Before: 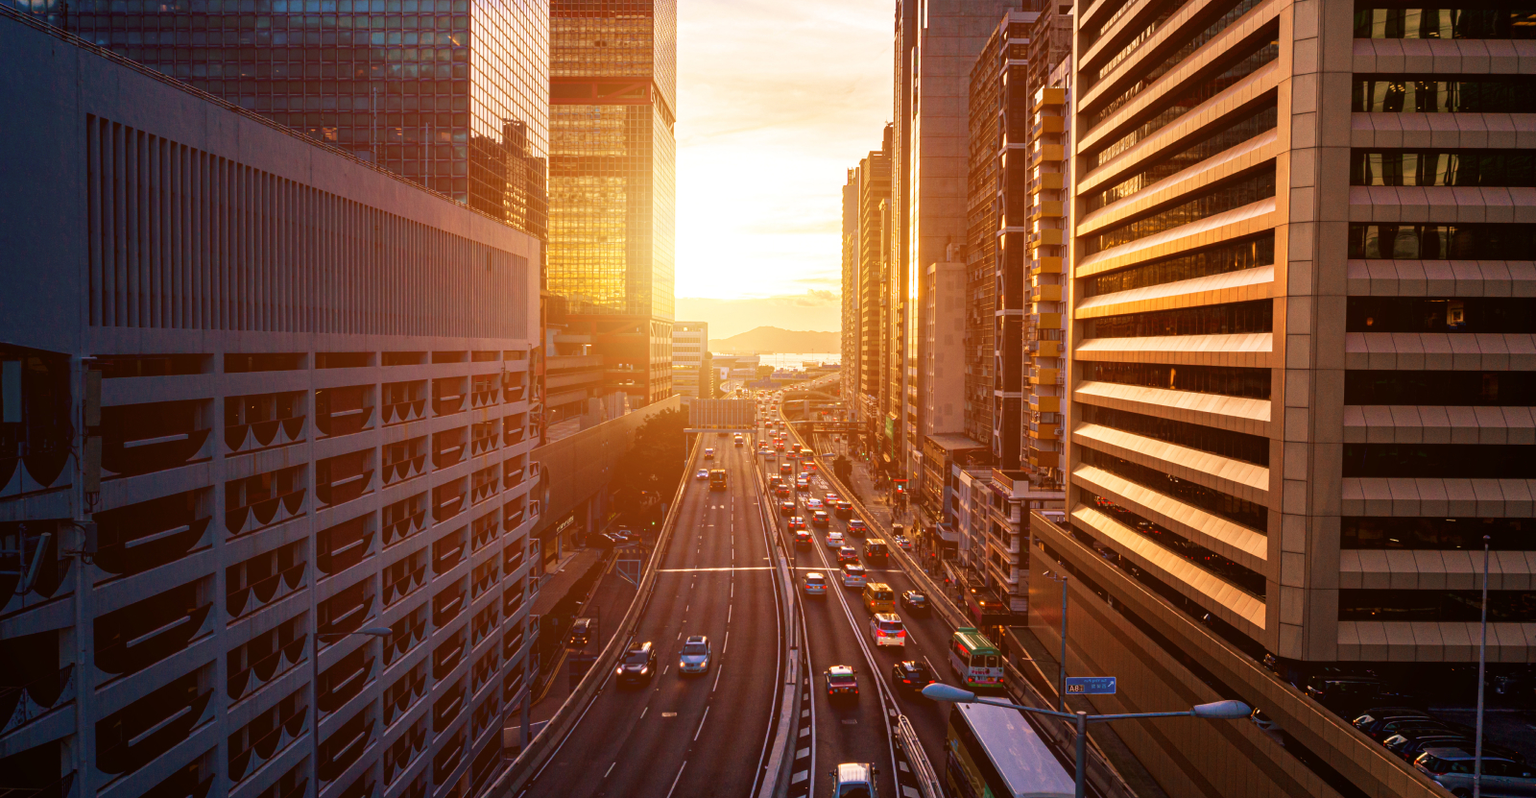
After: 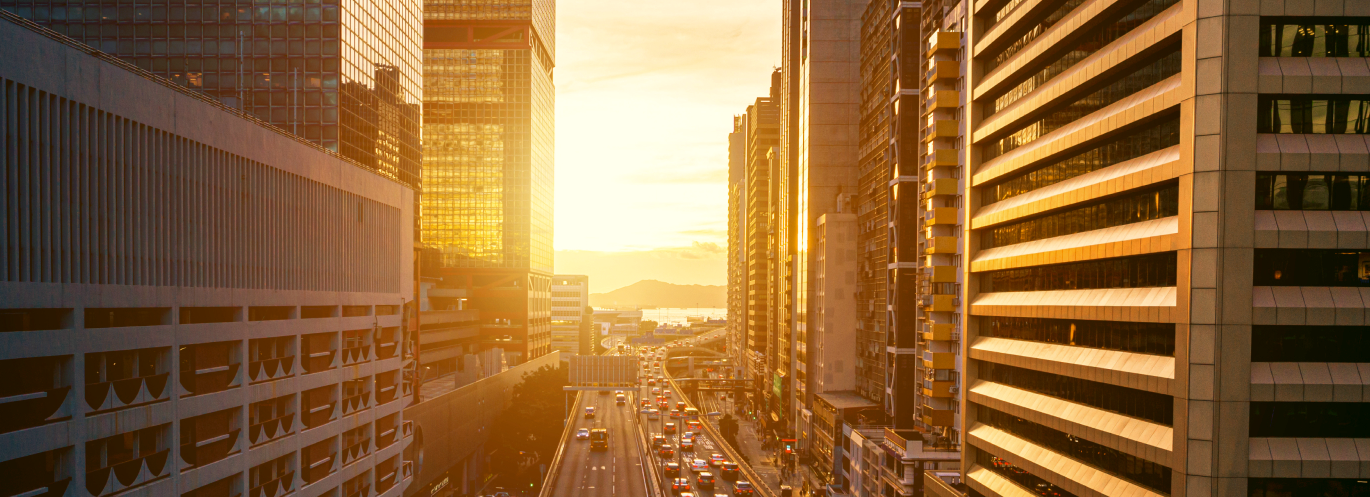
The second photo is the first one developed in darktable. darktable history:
crop and rotate: left 9.362%, top 7.327%, right 4.971%, bottom 32.784%
color correction: highlights a* -0.579, highlights b* 9.29, shadows a* -8.74, shadows b* 1.49
contrast brightness saturation: saturation -0.045
